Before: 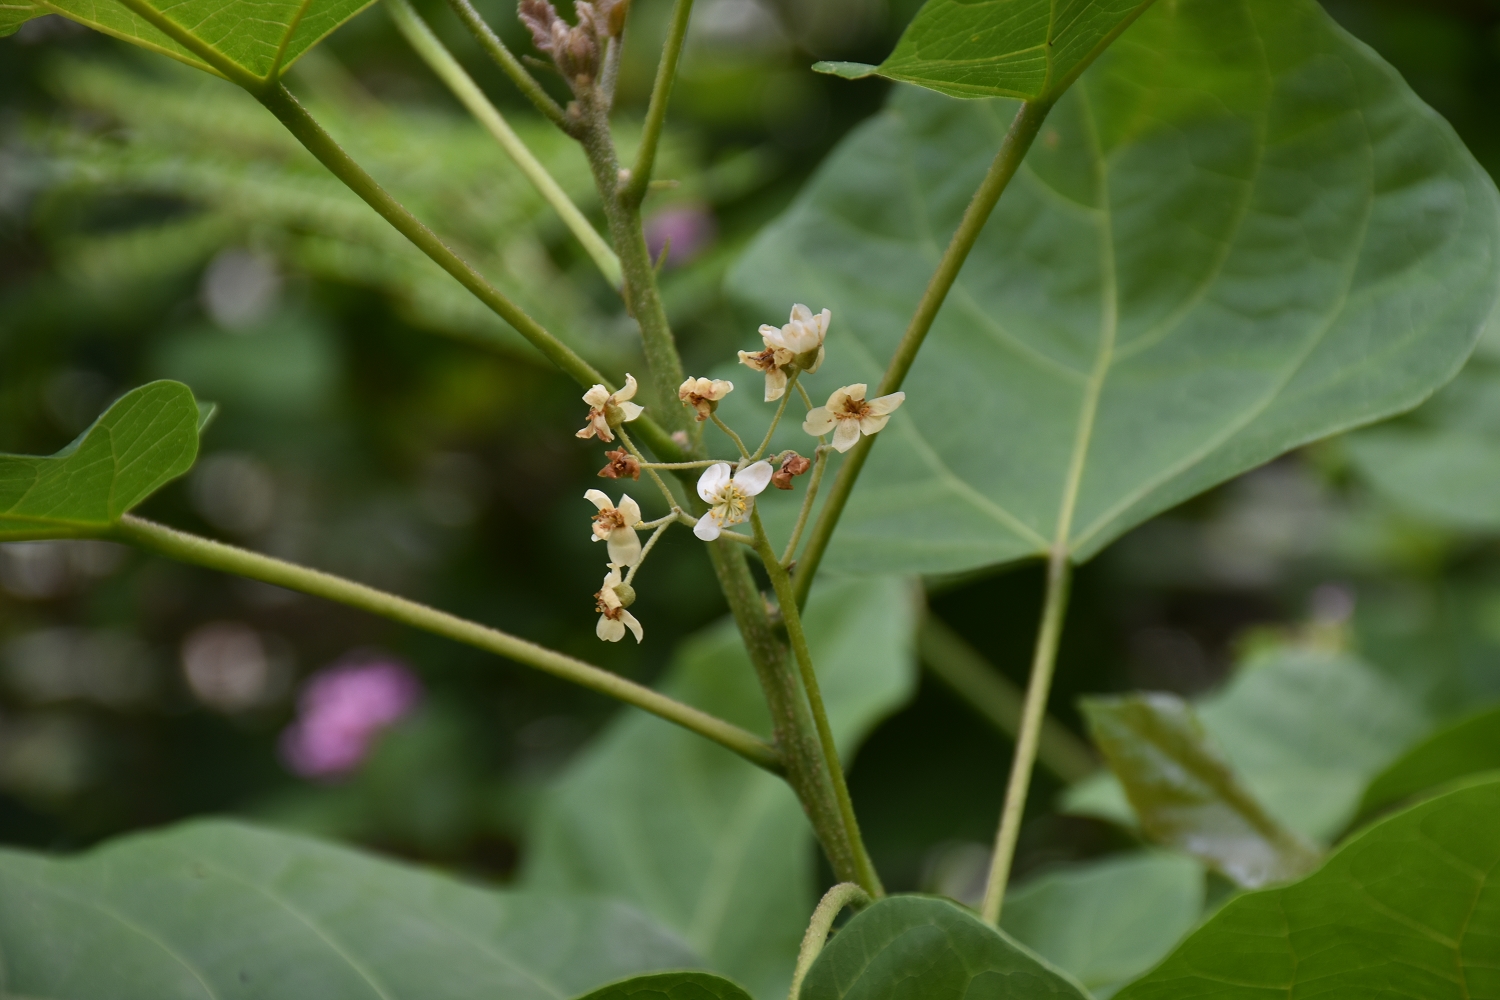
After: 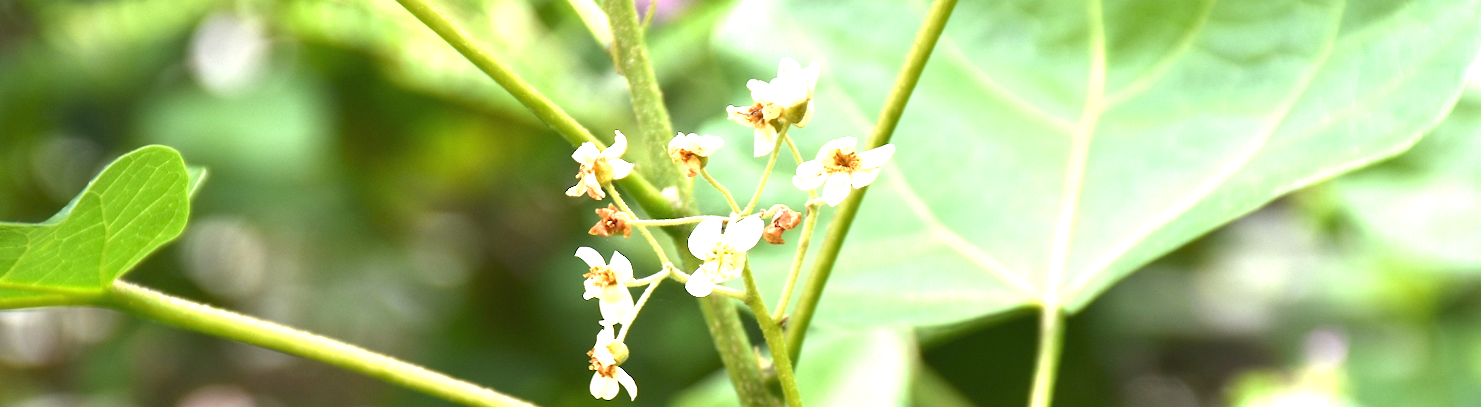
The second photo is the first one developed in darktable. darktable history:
rotate and perspective: rotation -1°, crop left 0.011, crop right 0.989, crop top 0.025, crop bottom 0.975
crop and rotate: top 23.84%, bottom 34.294%
exposure: black level correction 0, exposure 2.327 EV, compensate exposure bias true, compensate highlight preservation false
